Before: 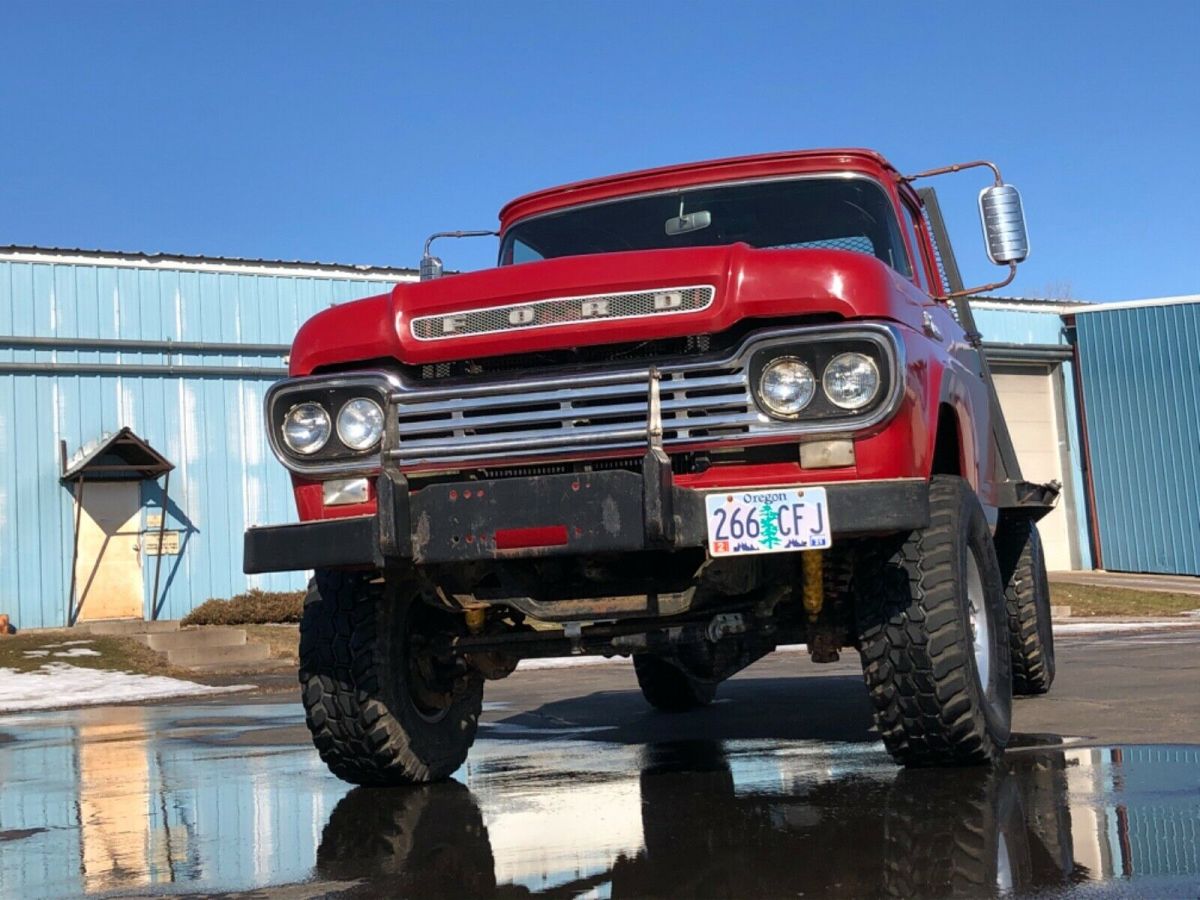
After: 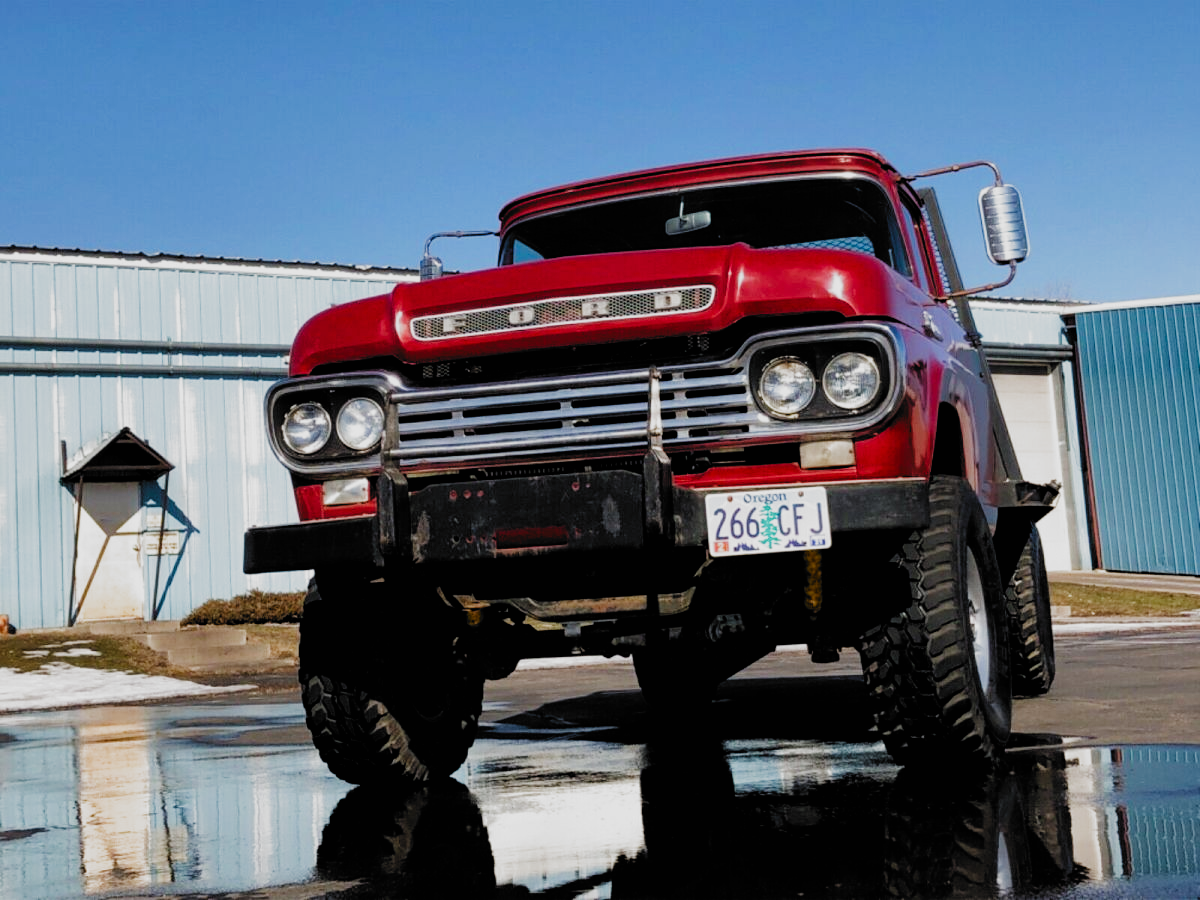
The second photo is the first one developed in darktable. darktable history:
filmic rgb: black relative exposure -5.05 EV, white relative exposure 3.99 EV, hardness 2.91, contrast 1.297, highlights saturation mix -29.22%, add noise in highlights 0.002, preserve chrominance no, color science v3 (2019), use custom middle-gray values true, contrast in highlights soft
